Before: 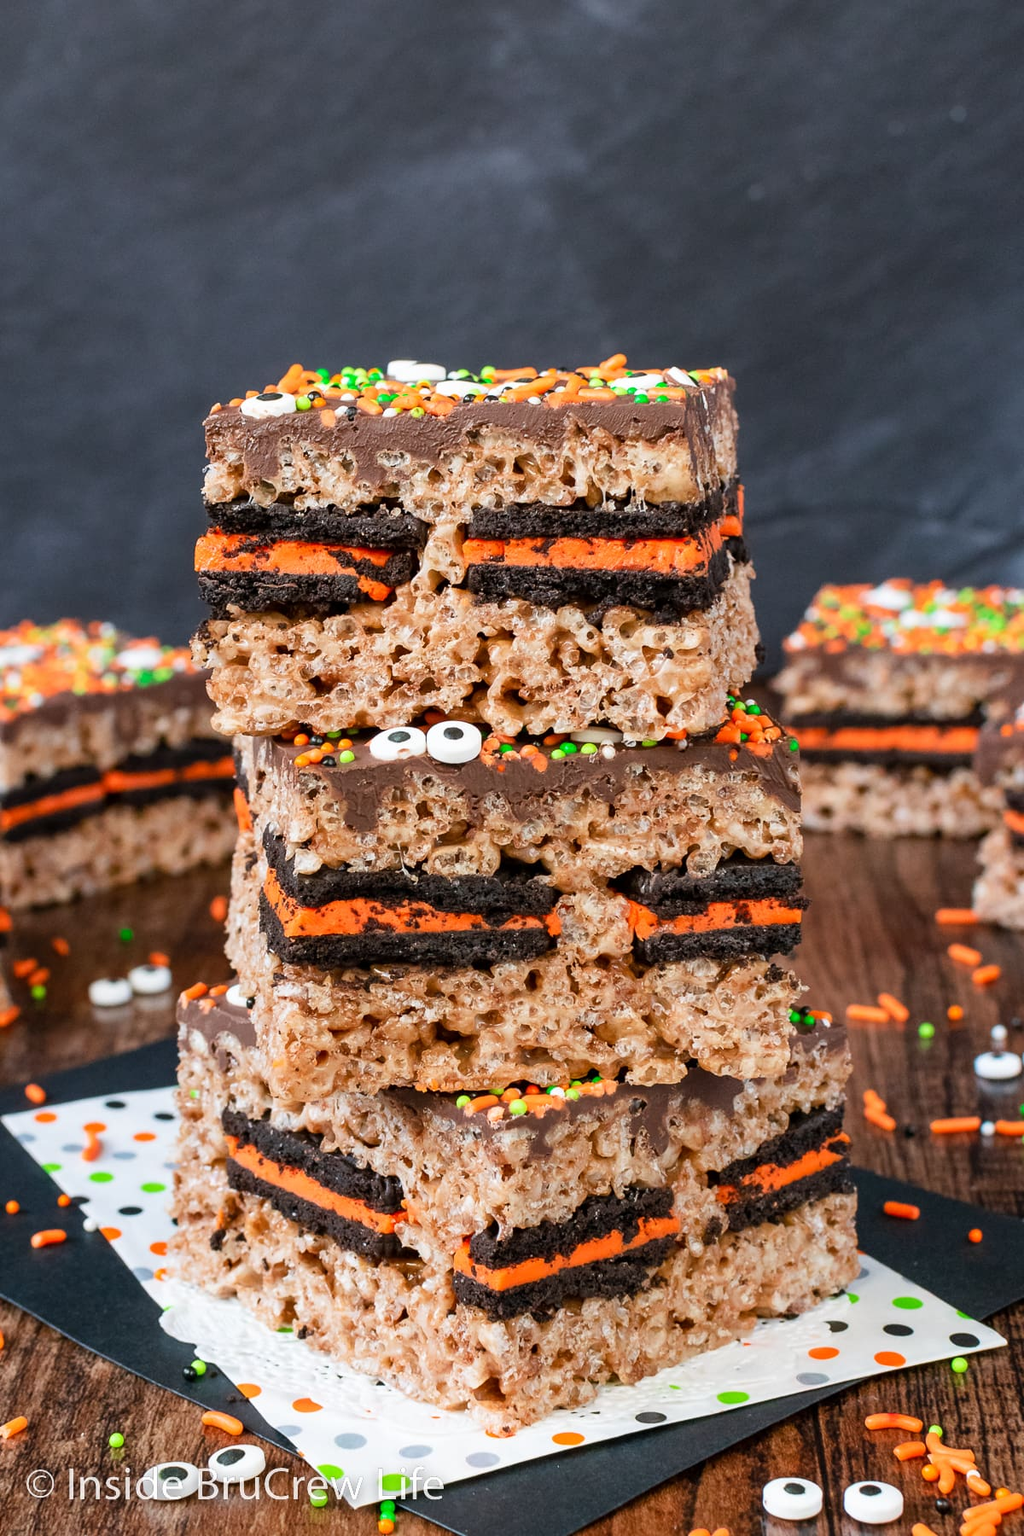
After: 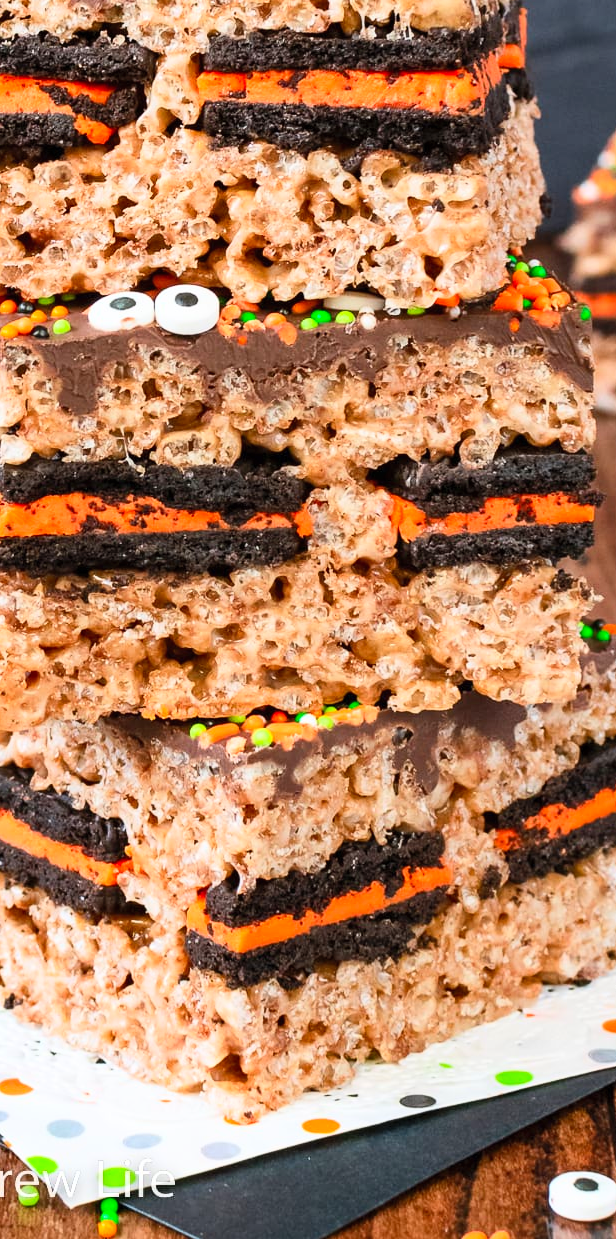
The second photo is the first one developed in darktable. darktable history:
crop and rotate: left 28.765%, top 31.114%, right 19.819%
contrast brightness saturation: contrast 0.199, brightness 0.162, saturation 0.223
